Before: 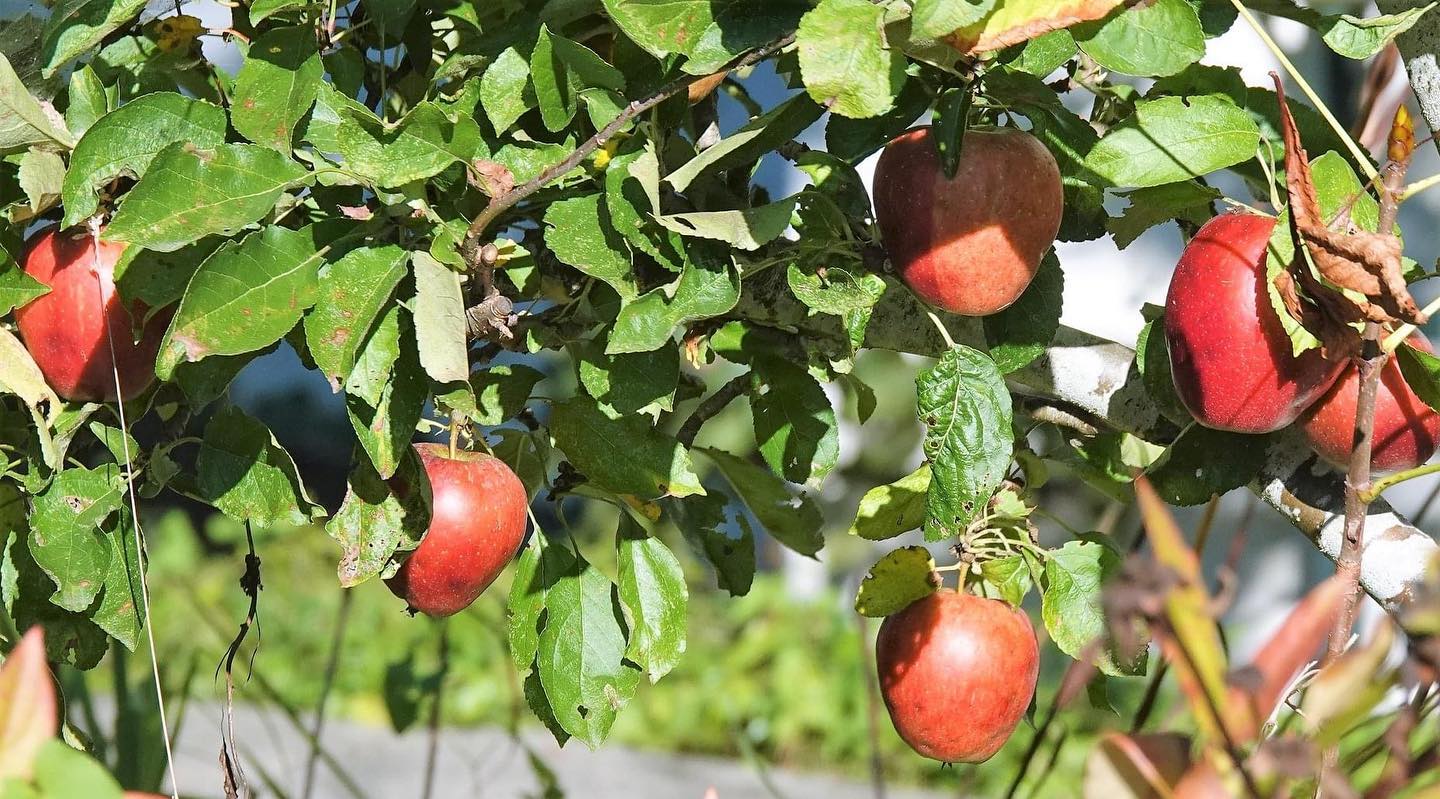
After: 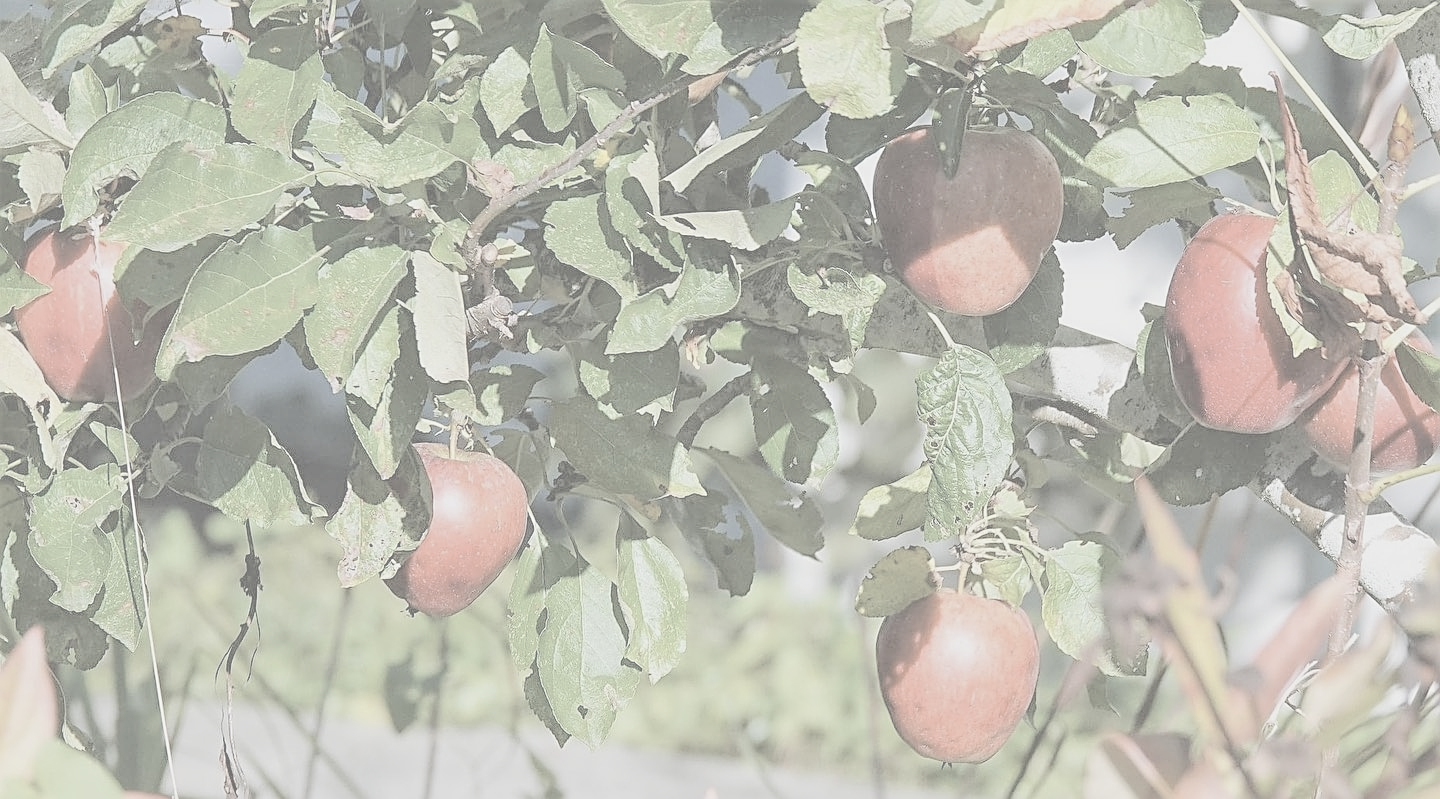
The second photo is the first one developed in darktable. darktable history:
sharpen: on, module defaults
contrast brightness saturation: contrast -0.32, brightness 0.75, saturation -0.78
